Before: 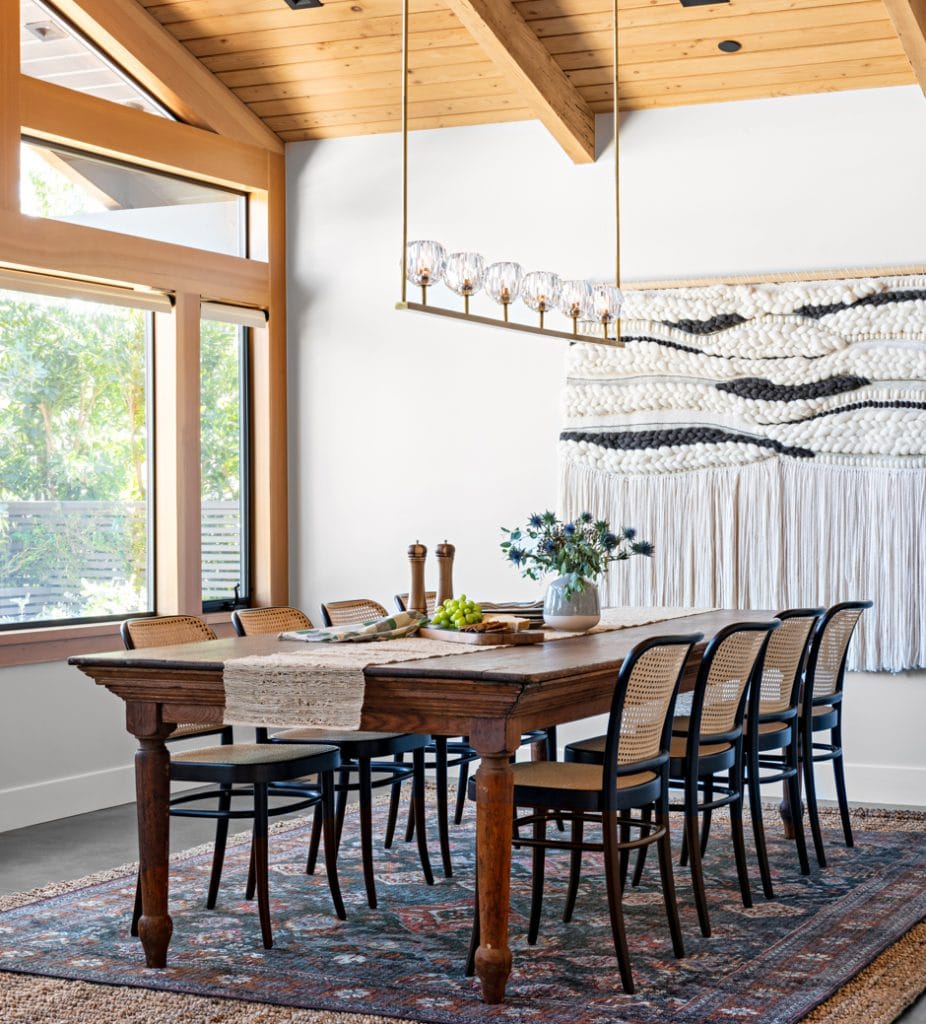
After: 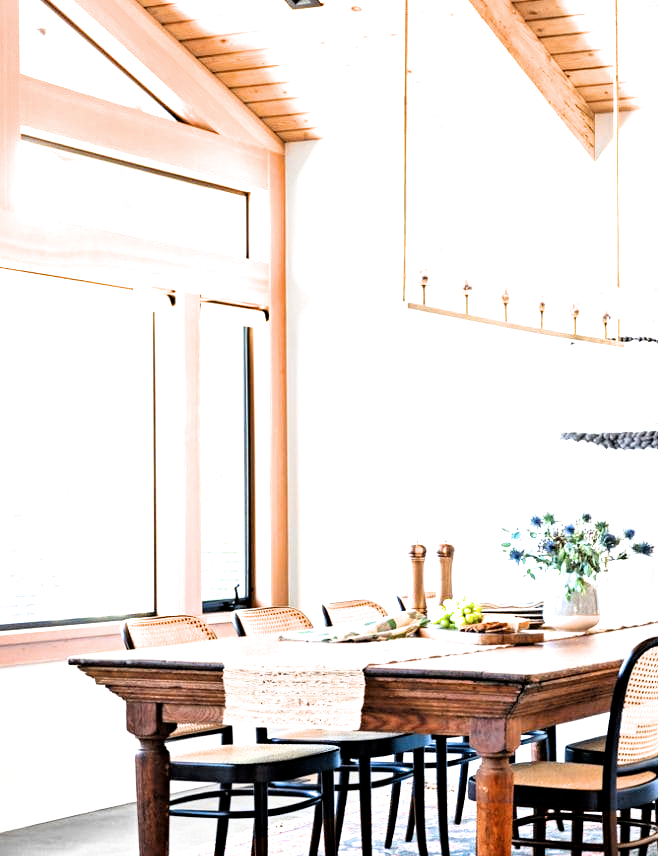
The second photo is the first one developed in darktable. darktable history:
contrast brightness saturation: contrast 0.034, brightness -0.036
crop: right 28.928%, bottom 16.367%
filmic rgb: middle gray luminance 8.61%, black relative exposure -6.28 EV, white relative exposure 2.7 EV, threshold 5.95 EV, target black luminance 0%, hardness 4.73, latitude 73.86%, contrast 1.34, shadows ↔ highlights balance 9.61%, enable highlight reconstruction true
exposure: black level correction 0, exposure 1.886 EV, compensate highlight preservation false
